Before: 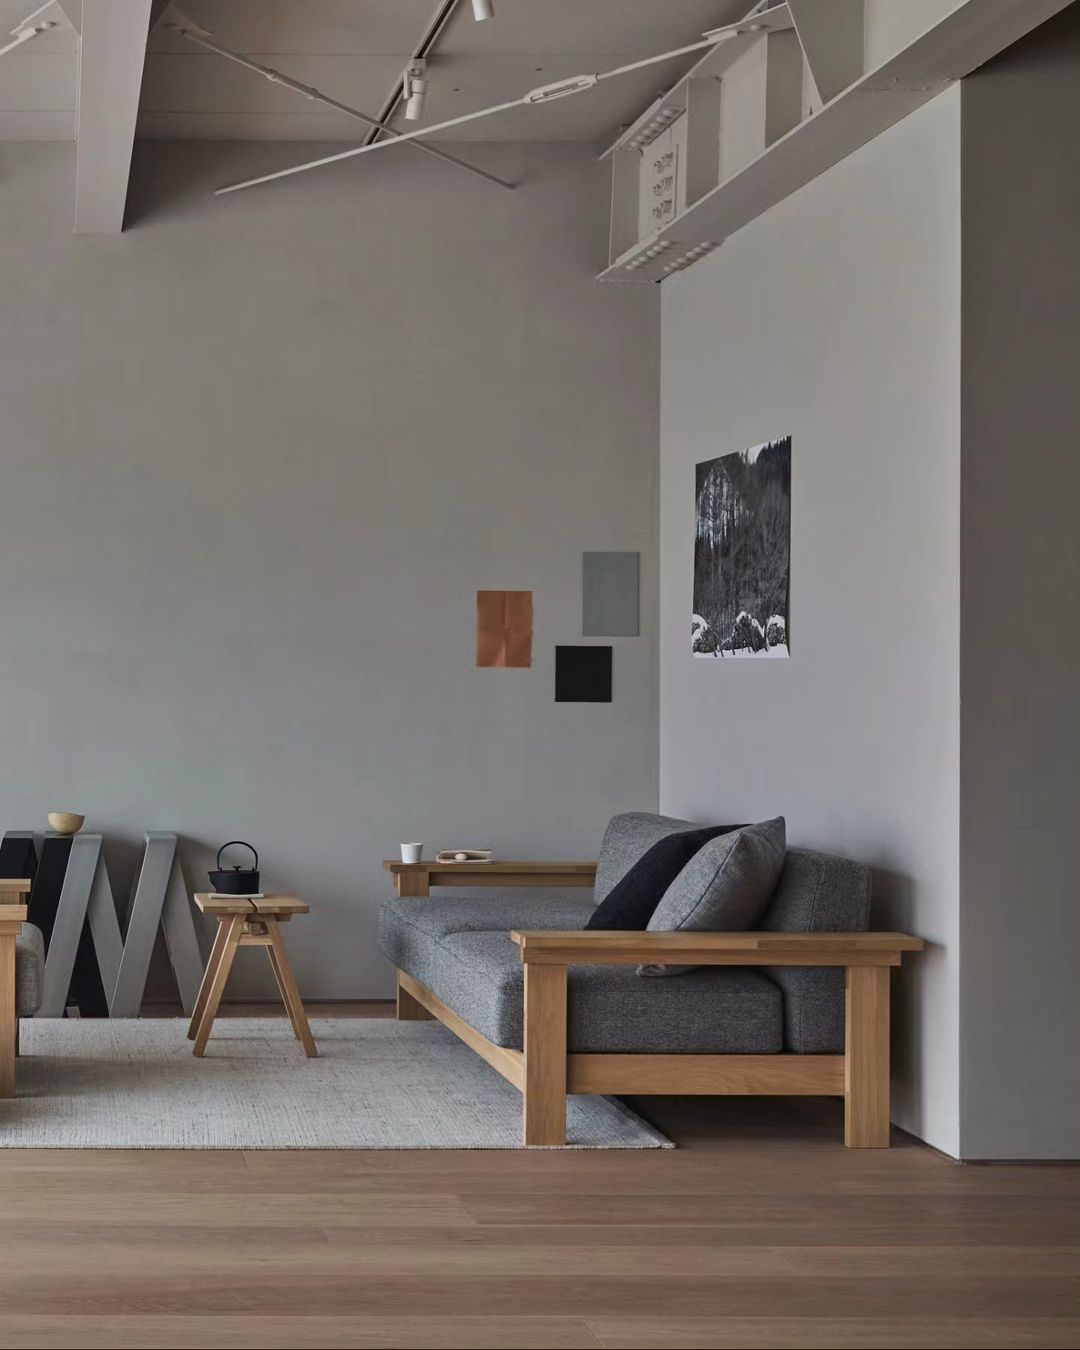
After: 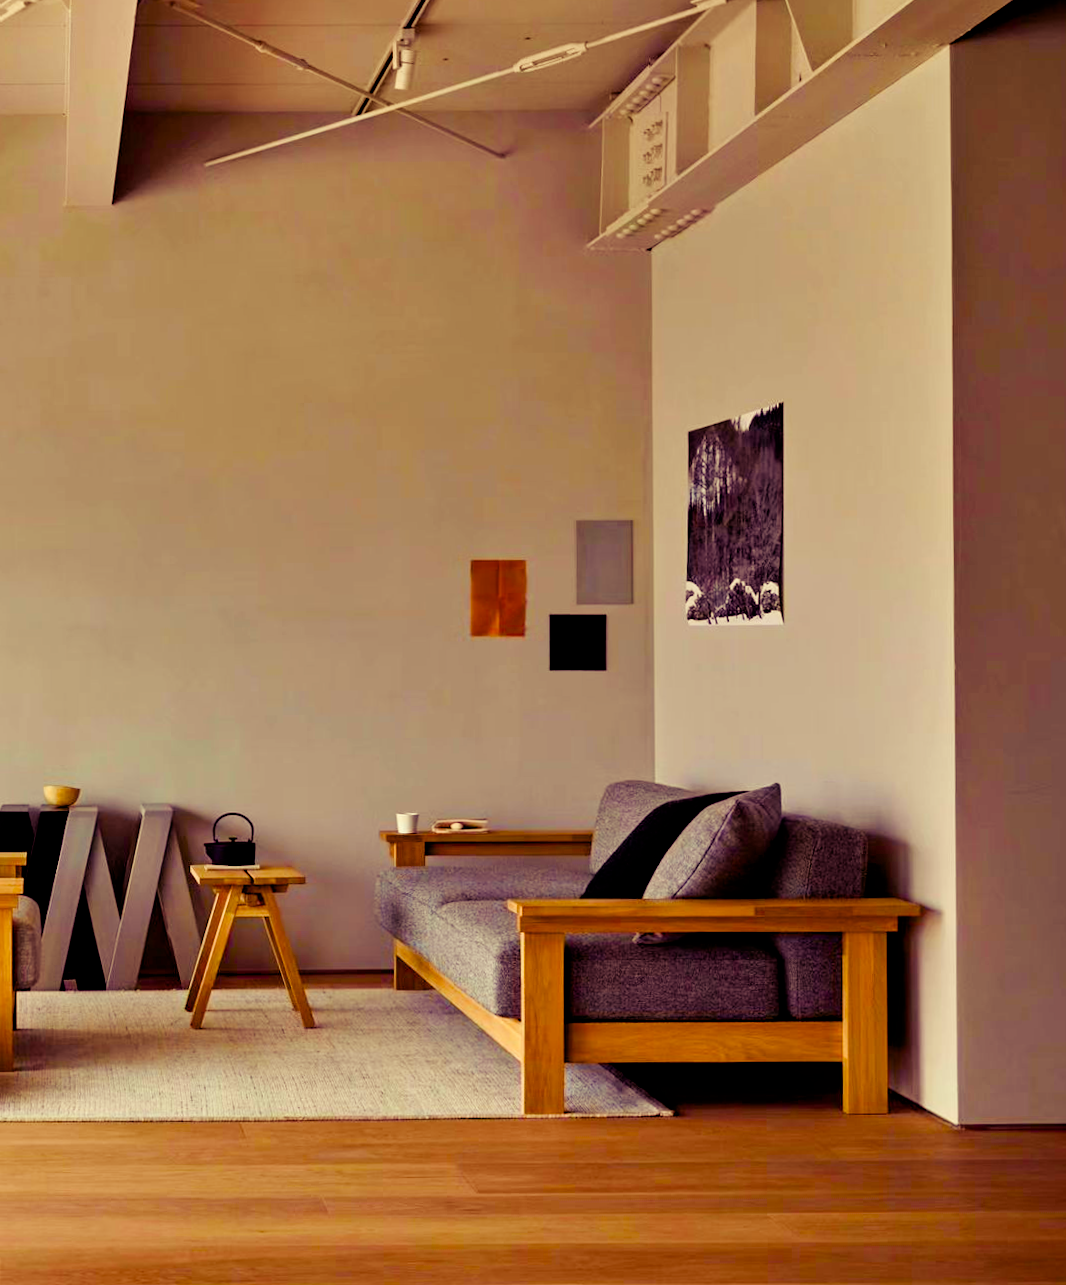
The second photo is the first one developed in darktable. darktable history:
exposure: black level correction 0.005, exposure 0.286 EV, compensate highlight preservation false
white balance: red 1.029, blue 0.92
filmic rgb: black relative exposure -5.83 EV, white relative exposure 3.4 EV, hardness 3.68
velvia: strength 32%, mid-tones bias 0.2
crop and rotate: angle -0.5°
color balance rgb: shadows lift › luminance -21.66%, shadows lift › chroma 8.98%, shadows lift › hue 283.37°, power › chroma 1.55%, power › hue 25.59°, highlights gain › luminance 6.08%, highlights gain › chroma 2.55%, highlights gain › hue 90°, global offset › luminance -0.87%, perceptual saturation grading › global saturation 27.49%, perceptual saturation grading › highlights -28.39%, perceptual saturation grading › mid-tones 15.22%, perceptual saturation grading › shadows 33.98%, perceptual brilliance grading › highlights 10%, perceptual brilliance grading › mid-tones 5%
rotate and perspective: rotation -1°, crop left 0.011, crop right 0.989, crop top 0.025, crop bottom 0.975
